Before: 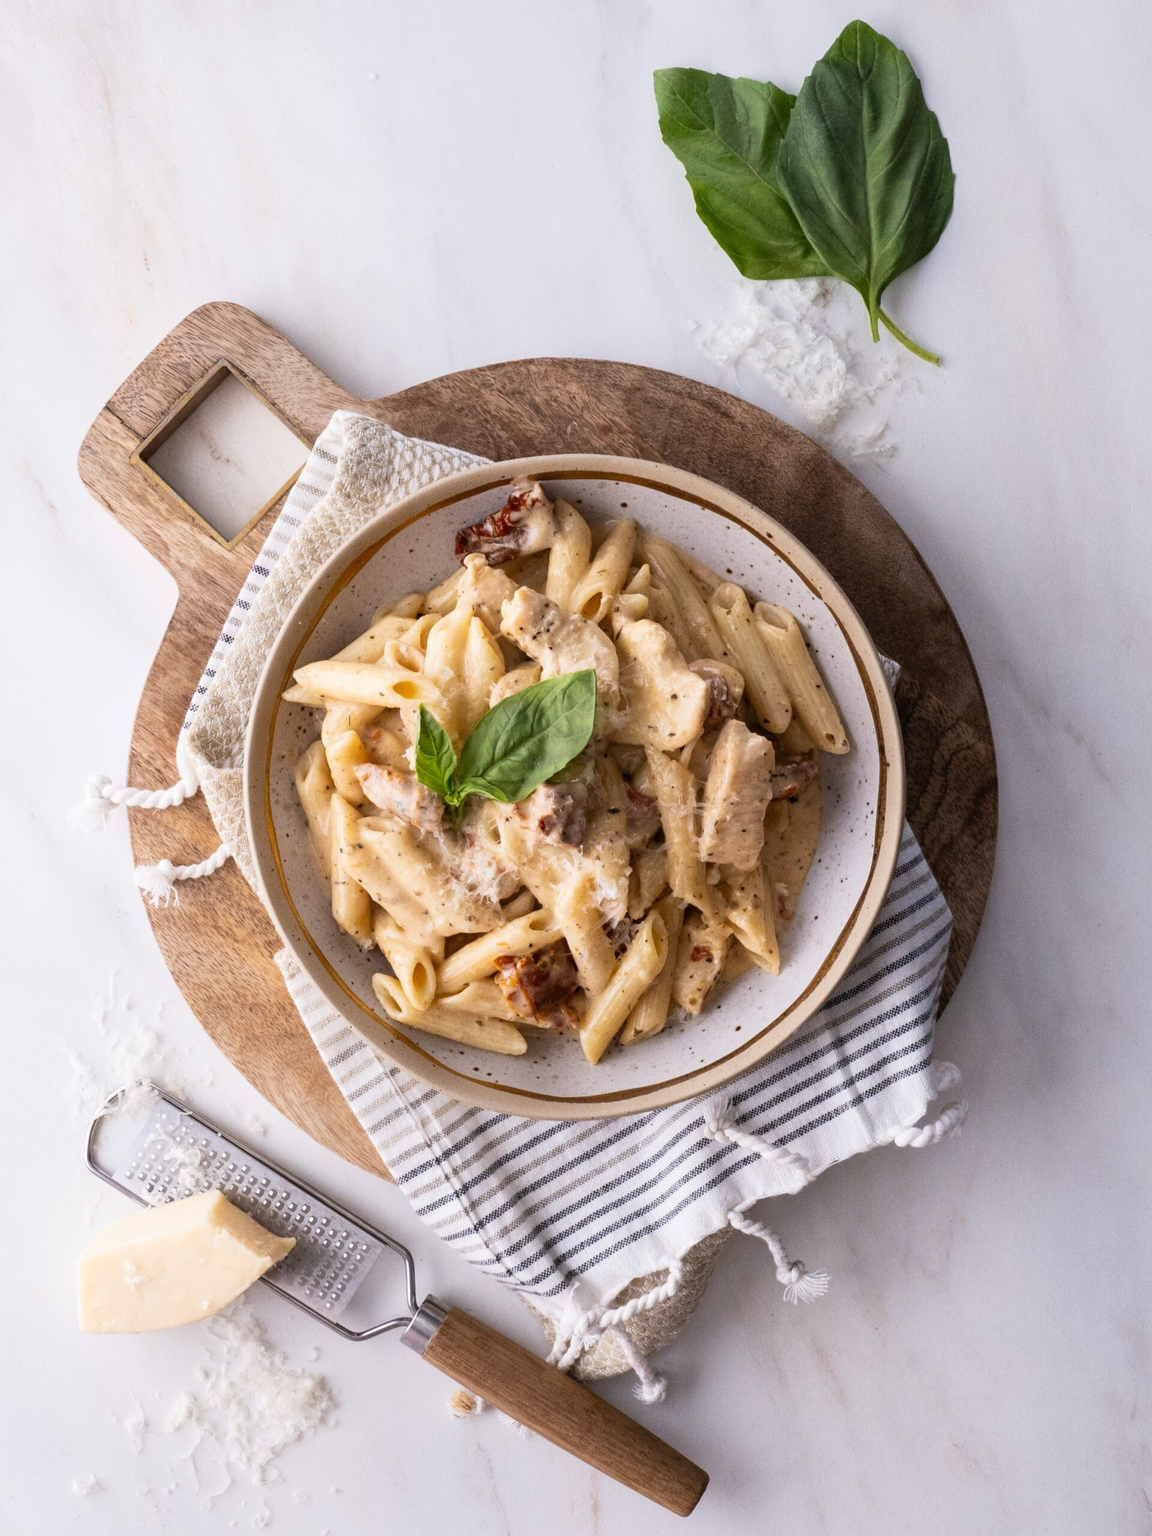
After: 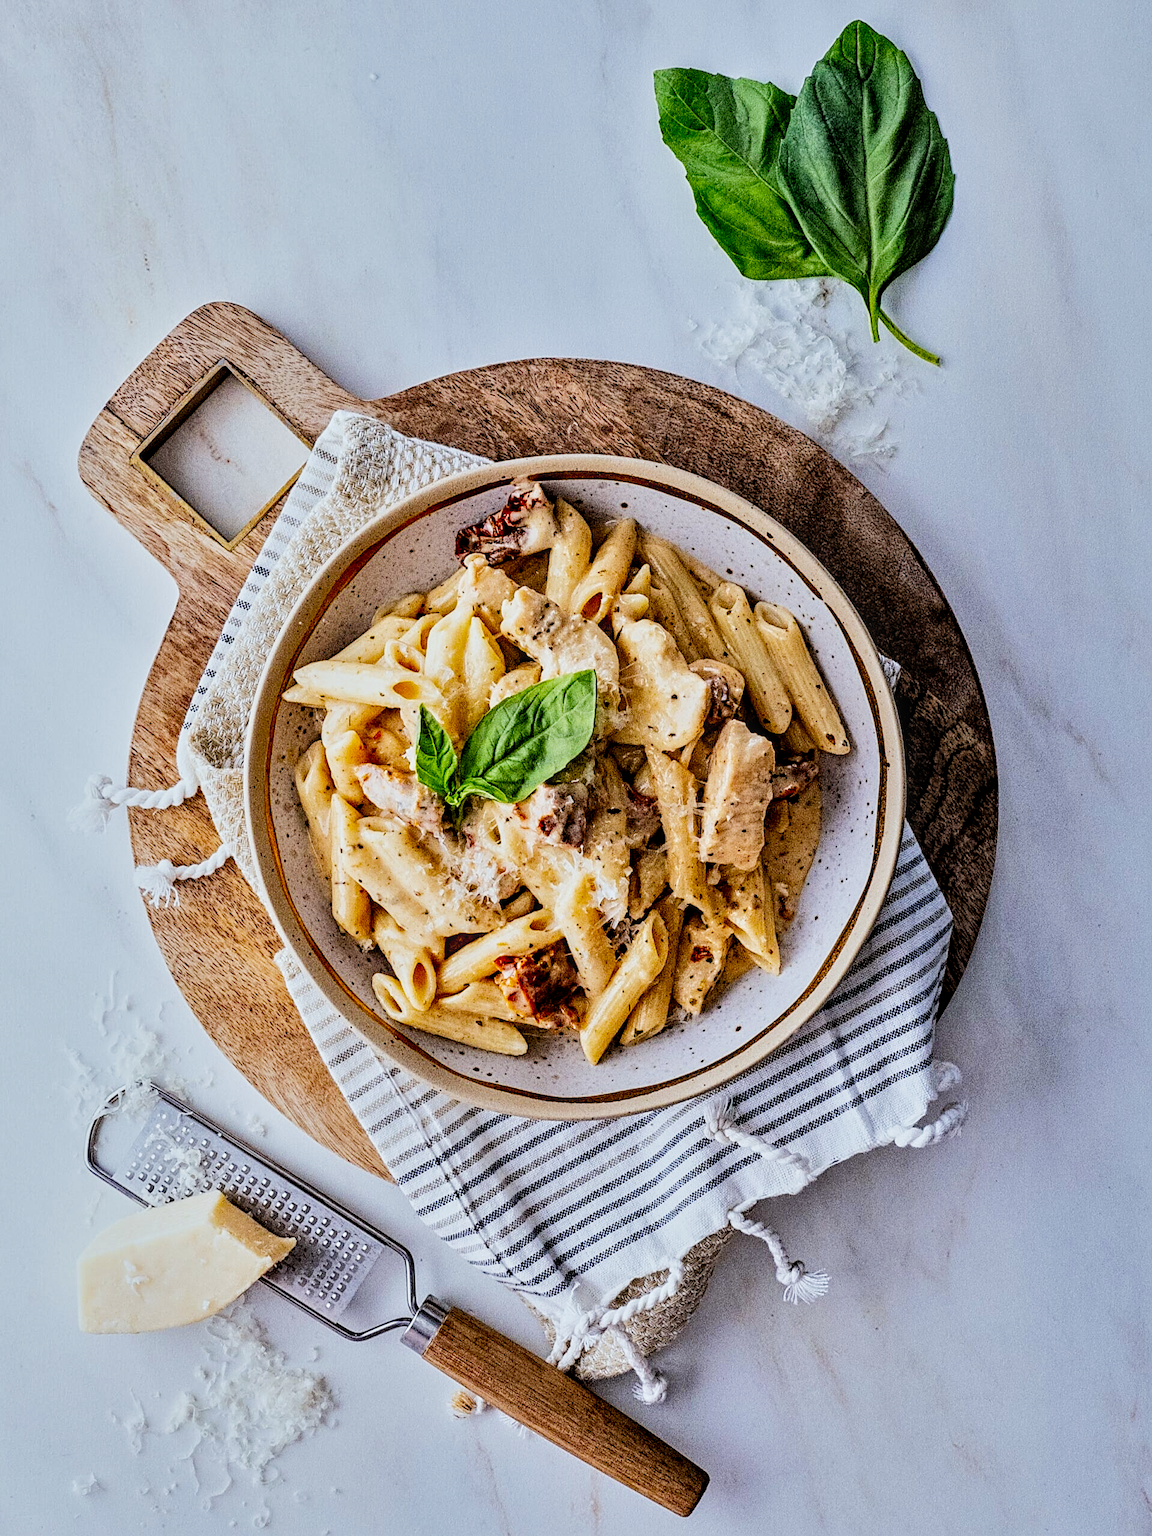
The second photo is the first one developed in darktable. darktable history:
color calibration: illuminant Planckian (black body), adaptation linear Bradford (ICC v4), x 0.364, y 0.367, temperature 4417.56 K, saturation algorithm version 1 (2020)
filmic rgb: black relative exposure -7.75 EV, white relative exposure 4.4 EV, threshold 3 EV, hardness 3.76, latitude 38.11%, contrast 0.966, highlights saturation mix 10%, shadows ↔ highlights balance 4.59%, color science v4 (2020), enable highlight reconstruction true
local contrast: on, module defaults
shadows and highlights: soften with gaussian
contrast brightness saturation: contrast 0.04, saturation 0.16
sharpen: on, module defaults
contrast equalizer: octaves 7, y [[0.5, 0.542, 0.583, 0.625, 0.667, 0.708], [0.5 ×6], [0.5 ×6], [0 ×6], [0 ×6]]
base curve: curves: ch0 [(0, 0) (0.262, 0.32) (0.722, 0.705) (1, 1)]
tone curve: curves: ch0 [(0, 0) (0.004, 0.002) (0.02, 0.013) (0.218, 0.218) (0.664, 0.718) (0.832, 0.873) (1, 1)], preserve colors none
